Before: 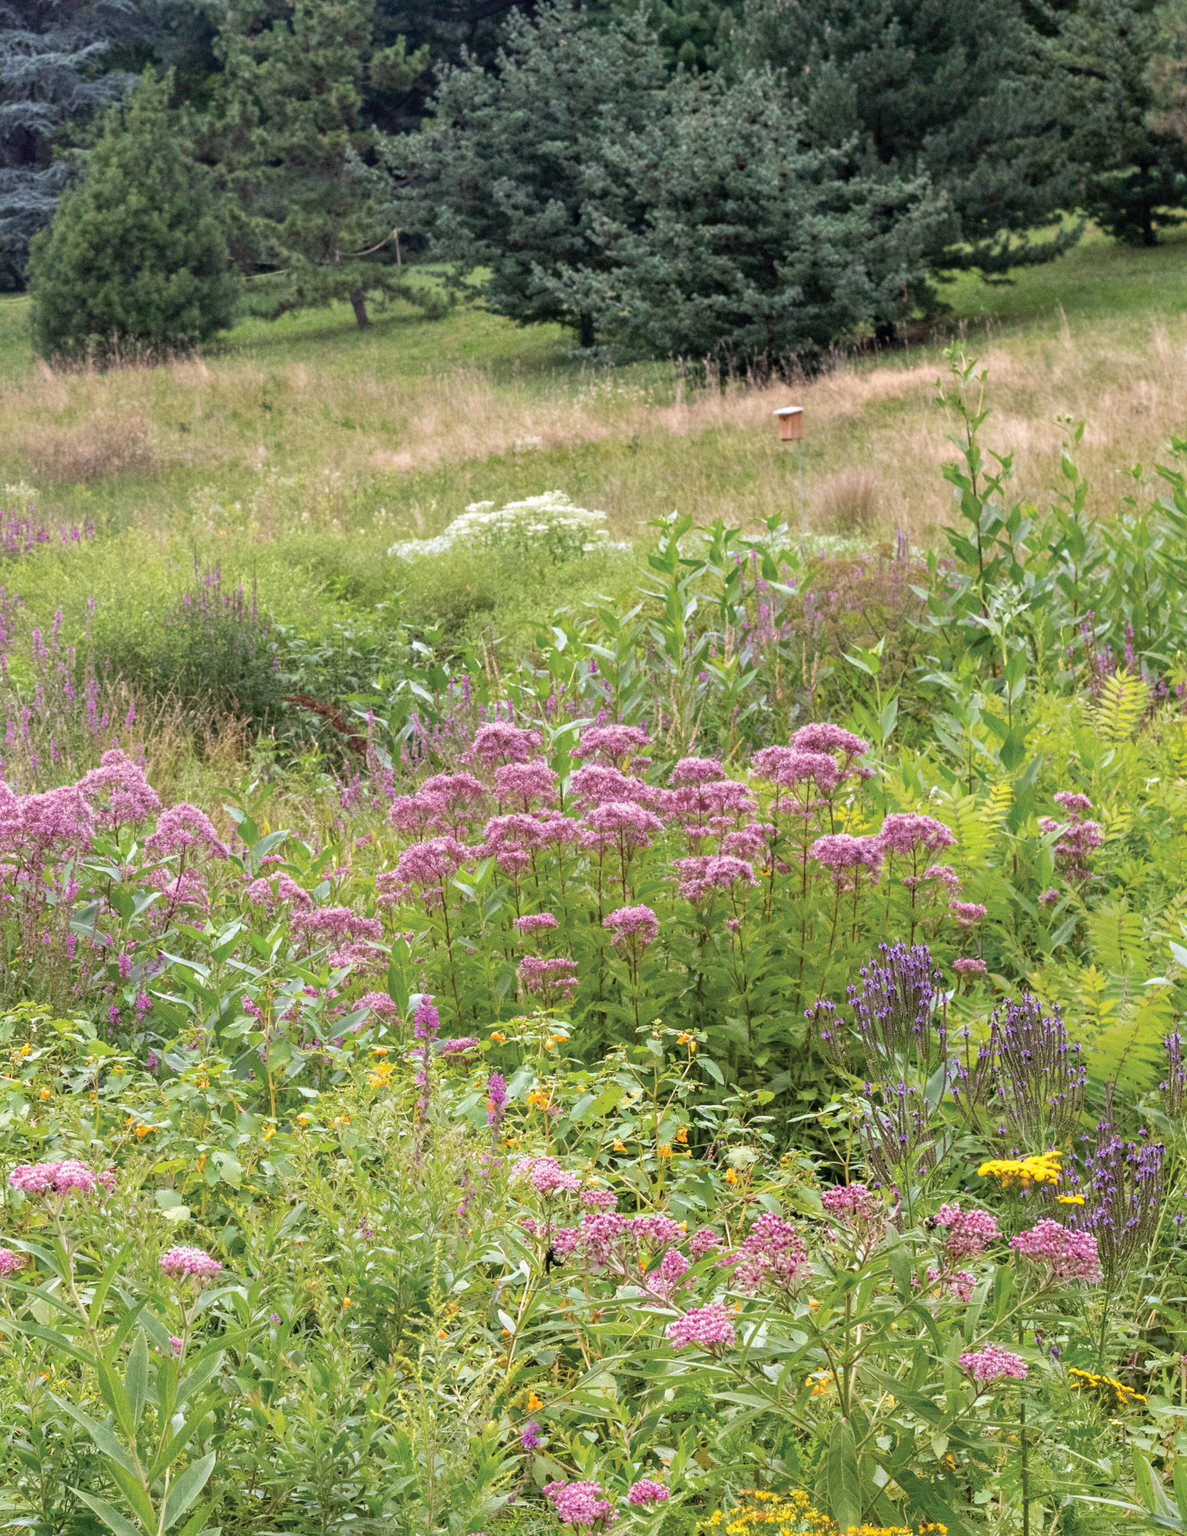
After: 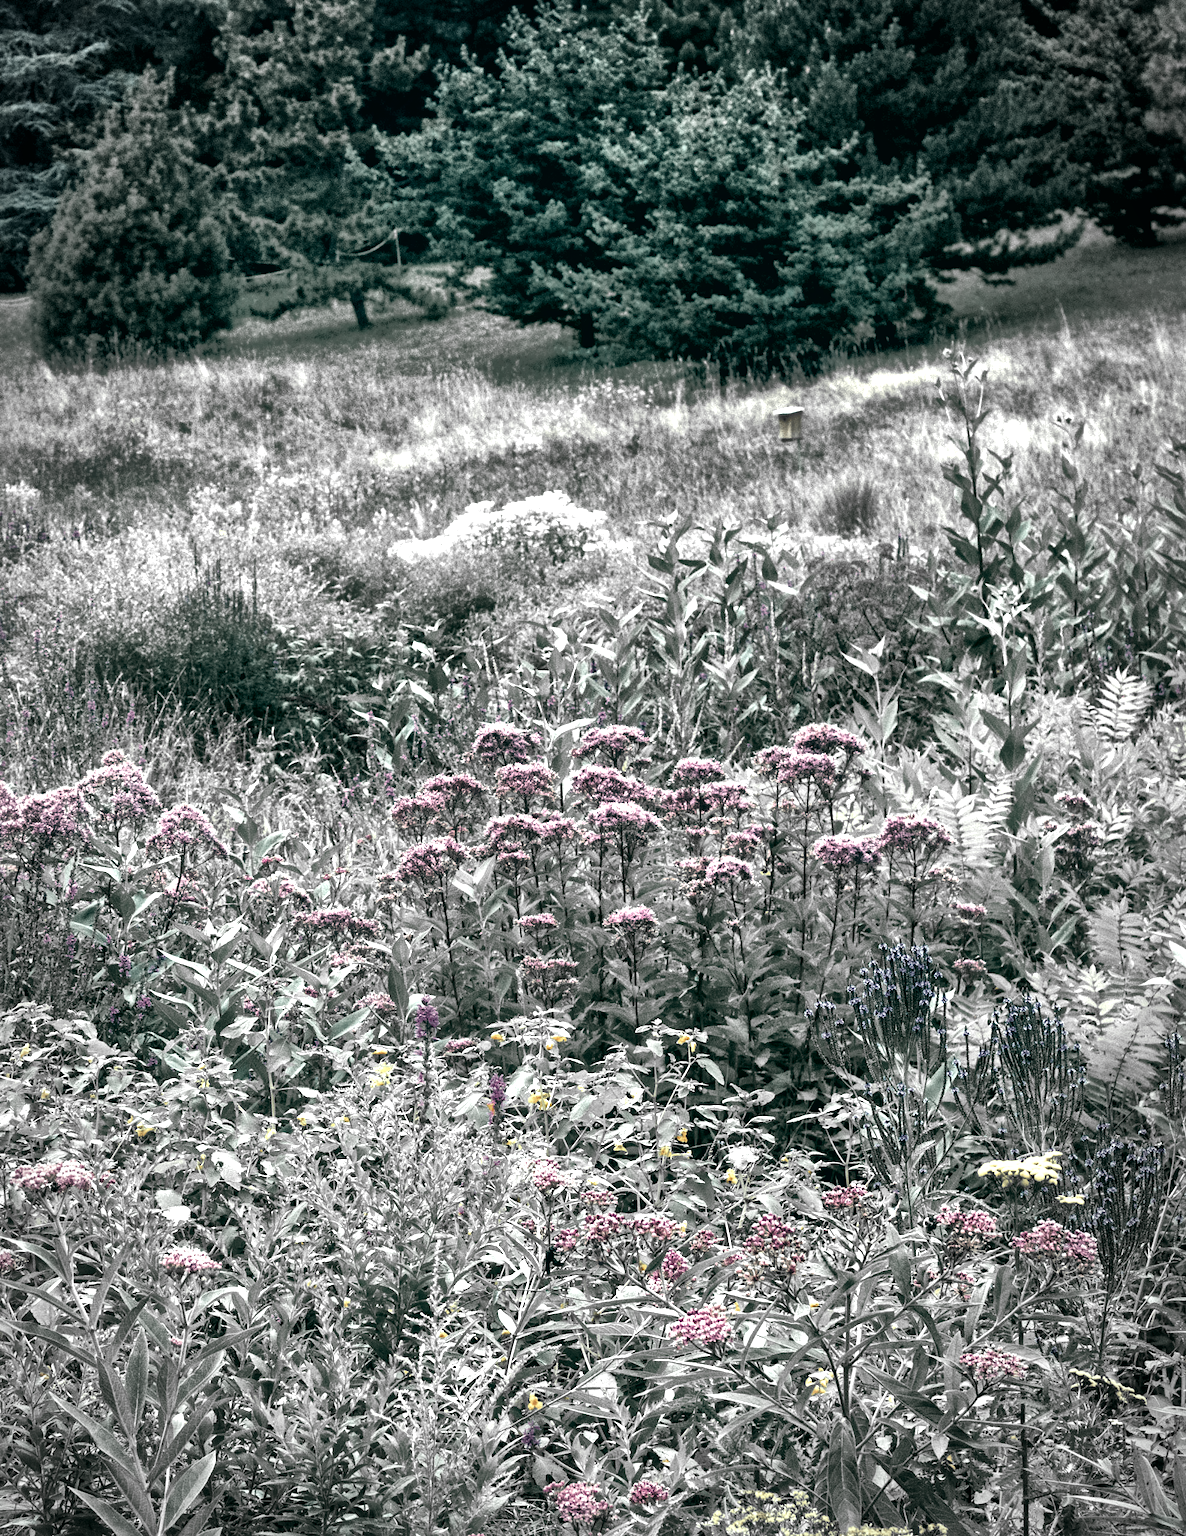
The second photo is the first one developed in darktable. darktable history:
tone curve: curves: ch0 [(0, 0) (0.004, 0.001) (0.133, 0.112) (0.325, 0.362) (0.832, 0.893) (1, 1)], color space Lab, linked channels, preserve colors none
vignetting: automatic ratio true
color correction: highlights a* -20.08, highlights b* 9.8, shadows a* -20.4, shadows b* -10.76
local contrast: mode bilateral grid, contrast 25, coarseness 47, detail 151%, midtone range 0.2
tone mapping: contrast compression 1.5, spatial extent 10 | blend: blend mode average, opacity 100%; mask: uniform (no mask)
color contrast: blue-yellow contrast 0.62
levels: levels [0.044, 0.475, 0.791]
color zones: curves: ch1 [(0, 0.679) (0.143, 0.647) (0.286, 0.261) (0.378, -0.011) (0.571, 0.396) (0.714, 0.399) (0.857, 0.406) (1, 0.679)]
